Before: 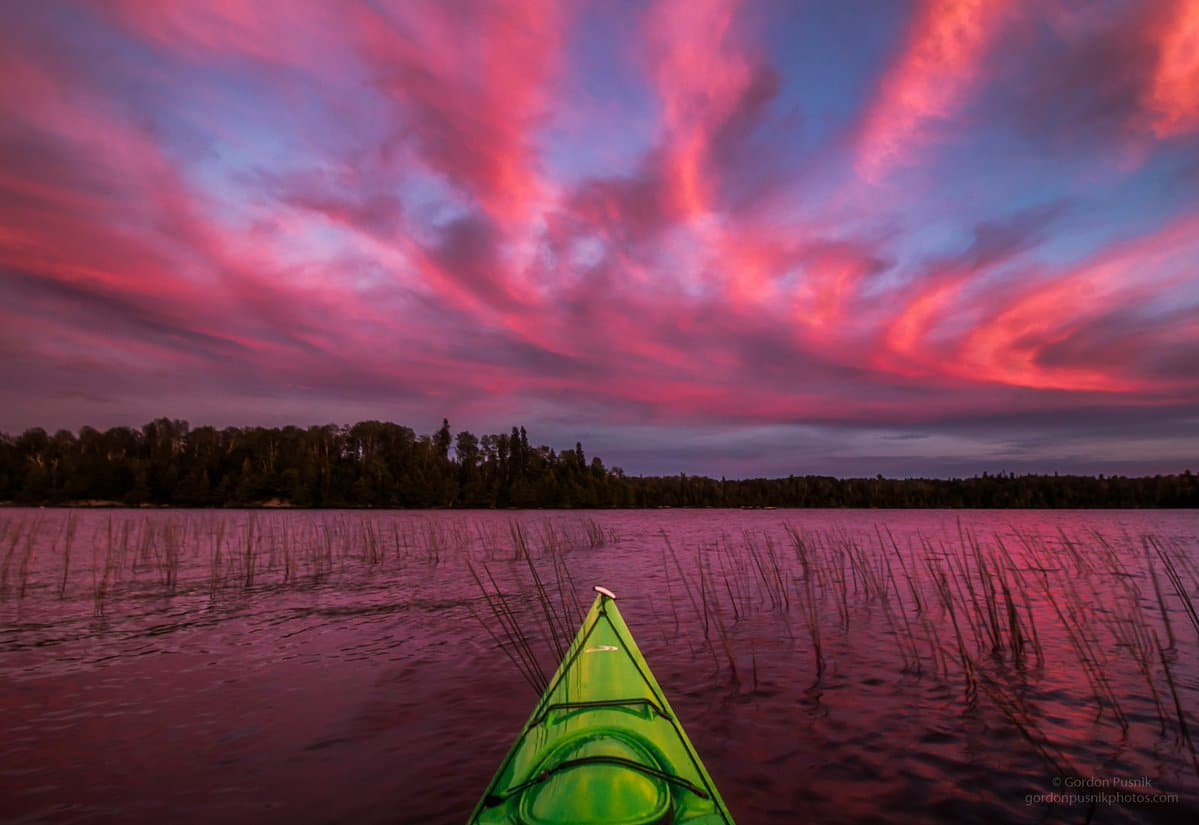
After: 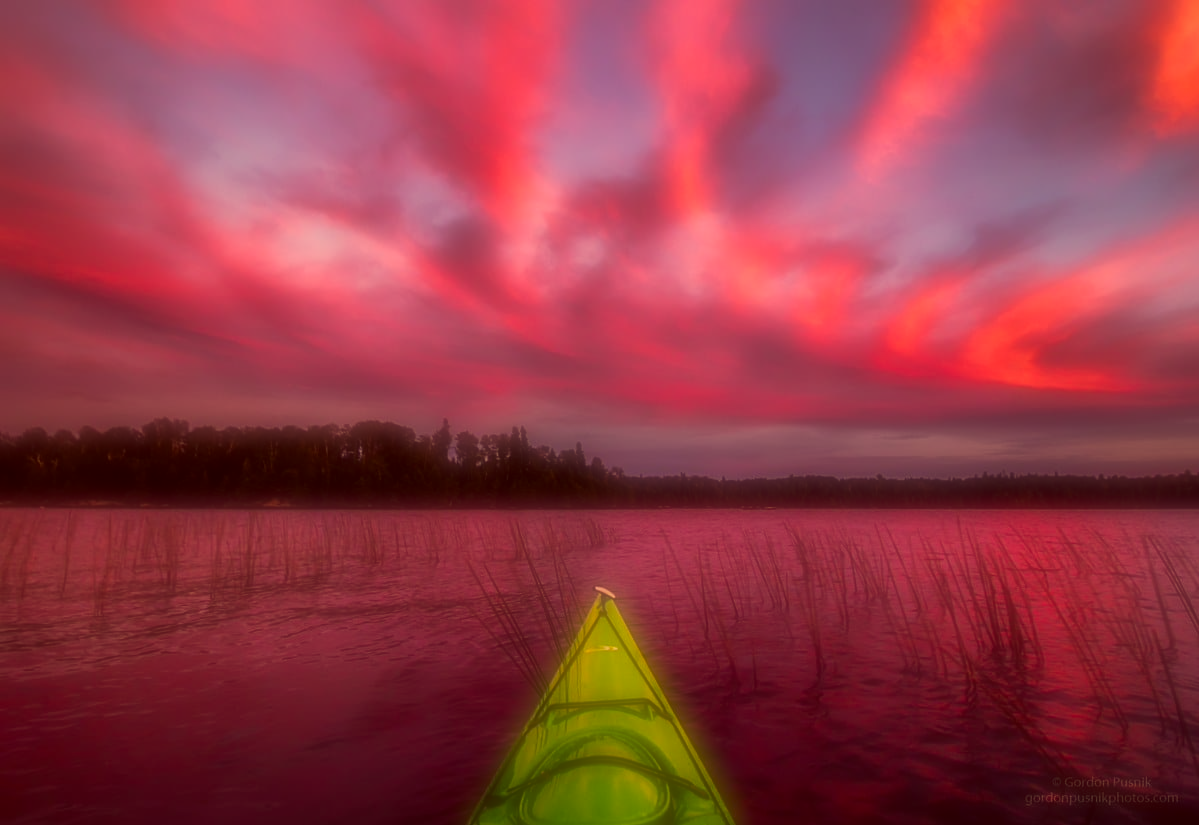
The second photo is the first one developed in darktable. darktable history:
color correction: highlights a* 10.12, highlights b* 39.04, shadows a* 14.62, shadows b* 3.37
soften: on, module defaults
